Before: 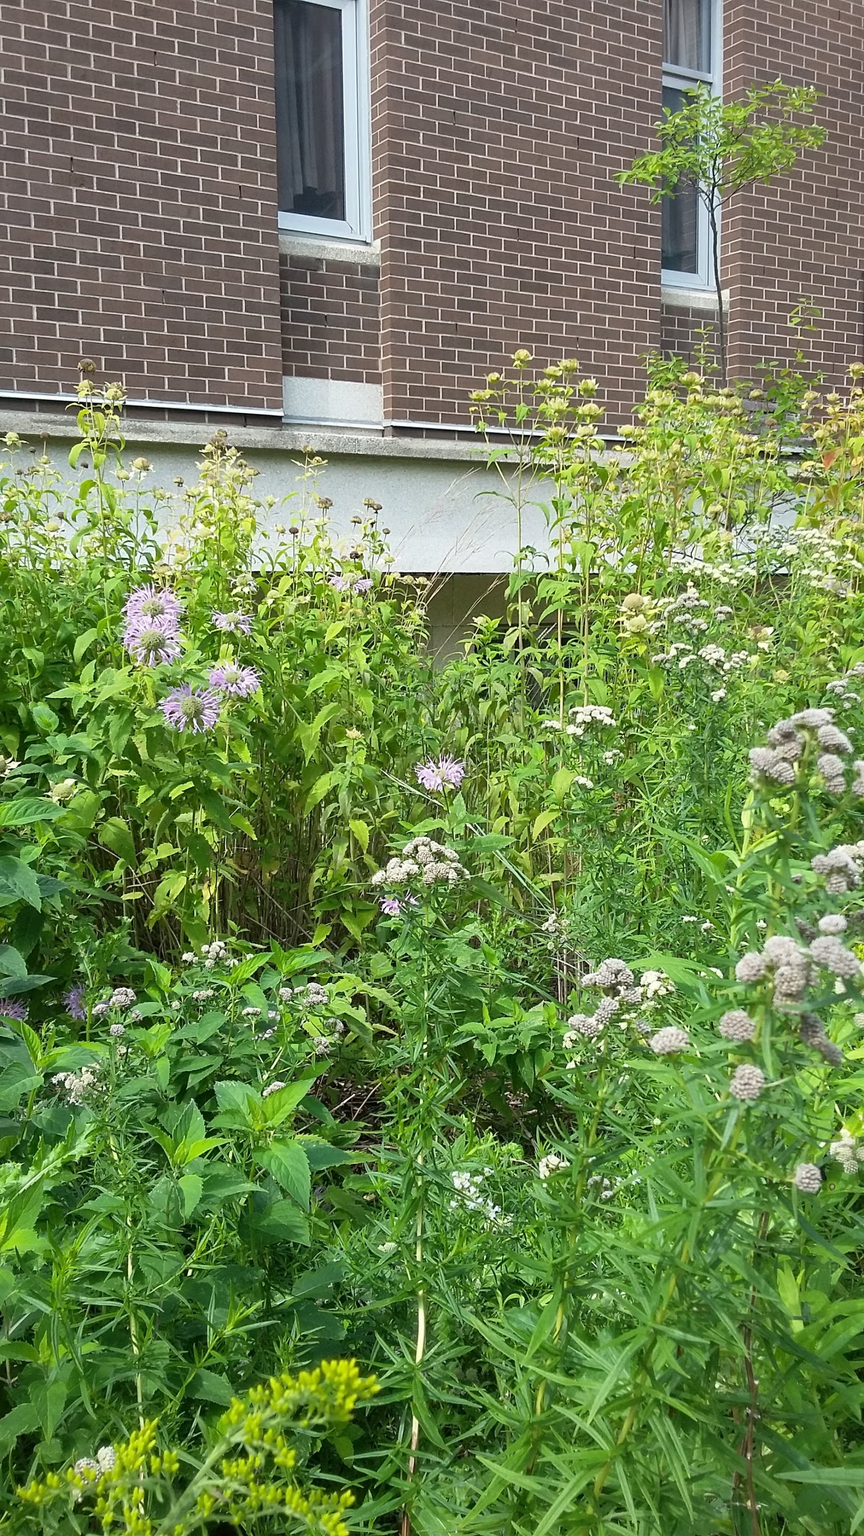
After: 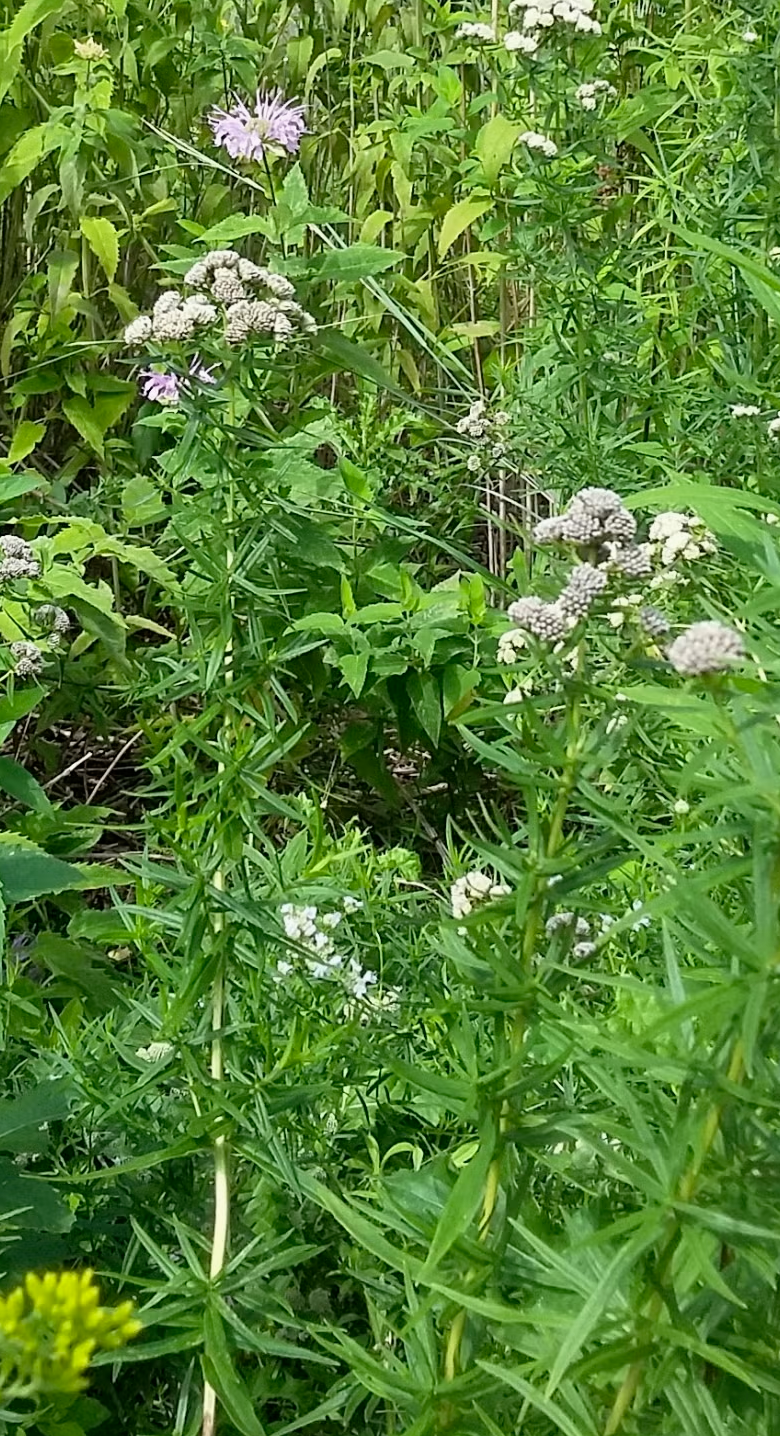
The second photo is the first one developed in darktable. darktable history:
crop: left 35.708%, top 46.147%, right 18.063%, bottom 5.969%
tone curve: curves: ch0 [(0, 0) (0.059, 0.027) (0.162, 0.125) (0.304, 0.279) (0.547, 0.532) (0.828, 0.815) (1, 0.983)]; ch1 [(0, 0) (0.23, 0.166) (0.34, 0.308) (0.371, 0.337) (0.429, 0.411) (0.477, 0.462) (0.499, 0.498) (0.529, 0.537) (0.559, 0.582) (0.743, 0.798) (1, 1)]; ch2 [(0, 0) (0.431, 0.414) (0.498, 0.503) (0.524, 0.528) (0.568, 0.546) (0.6, 0.597) (0.634, 0.645) (0.728, 0.742) (1, 1)], preserve colors none
